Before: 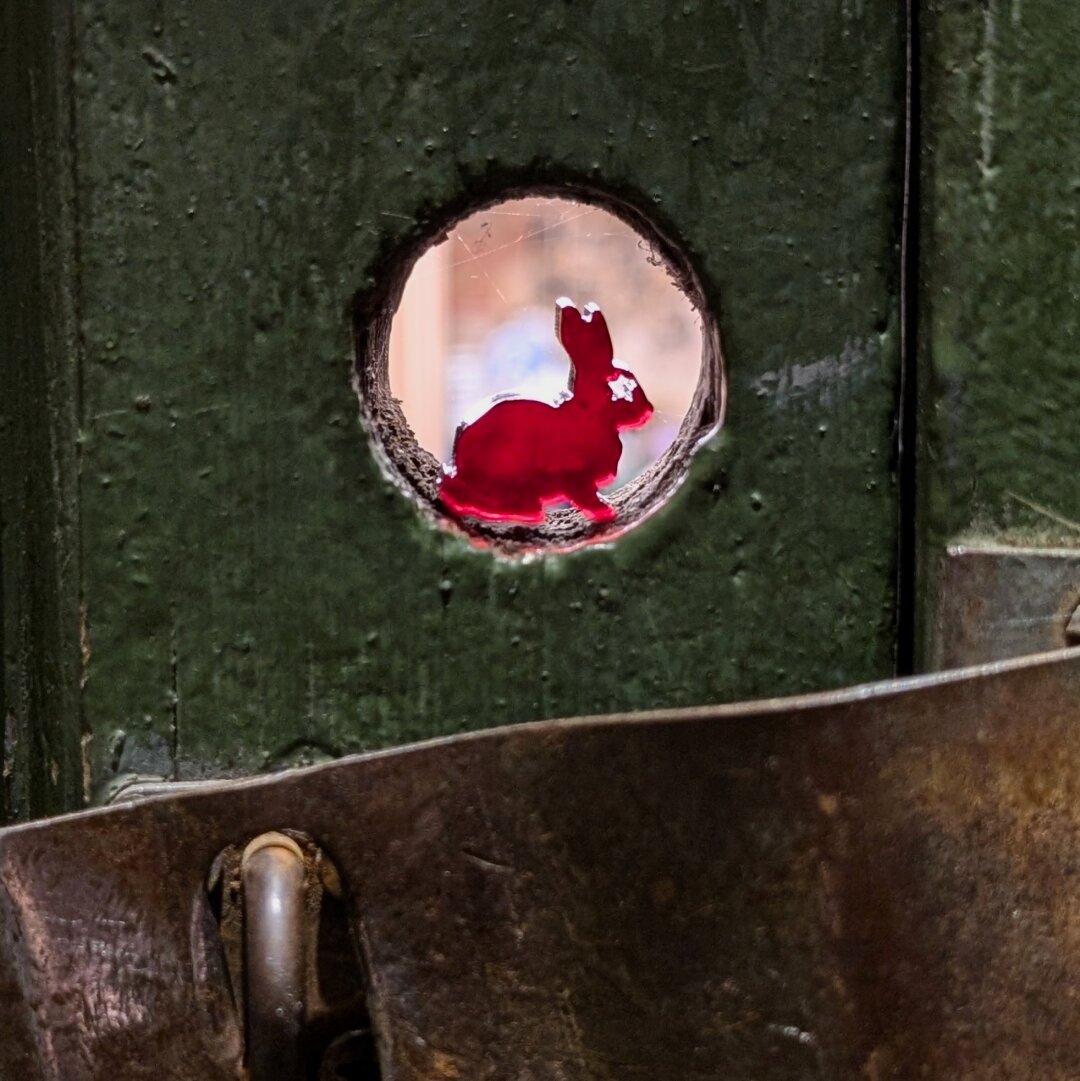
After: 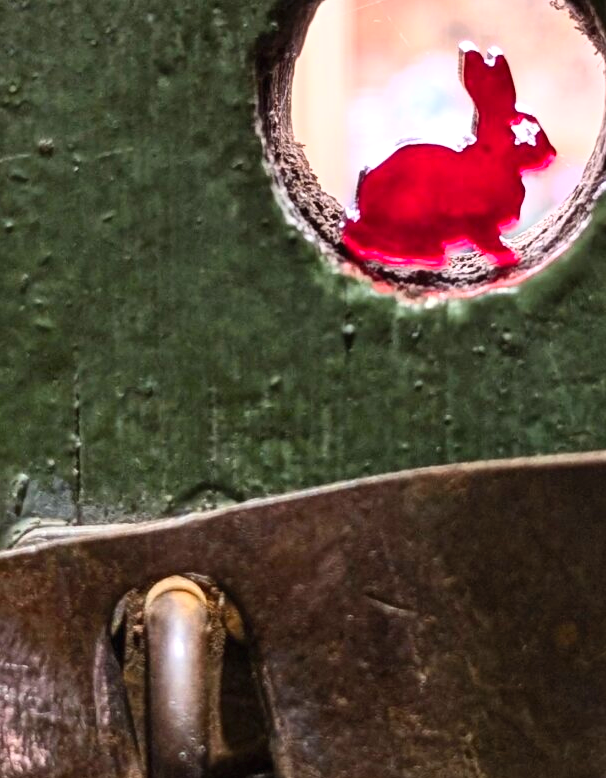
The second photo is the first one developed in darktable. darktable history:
crop: left 9.026%, top 23.693%, right 34.85%, bottom 4.331%
exposure: black level correction 0, exposure 0.5 EV, compensate exposure bias true, compensate highlight preservation false
contrast brightness saturation: contrast 0.198, brightness 0.159, saturation 0.221
